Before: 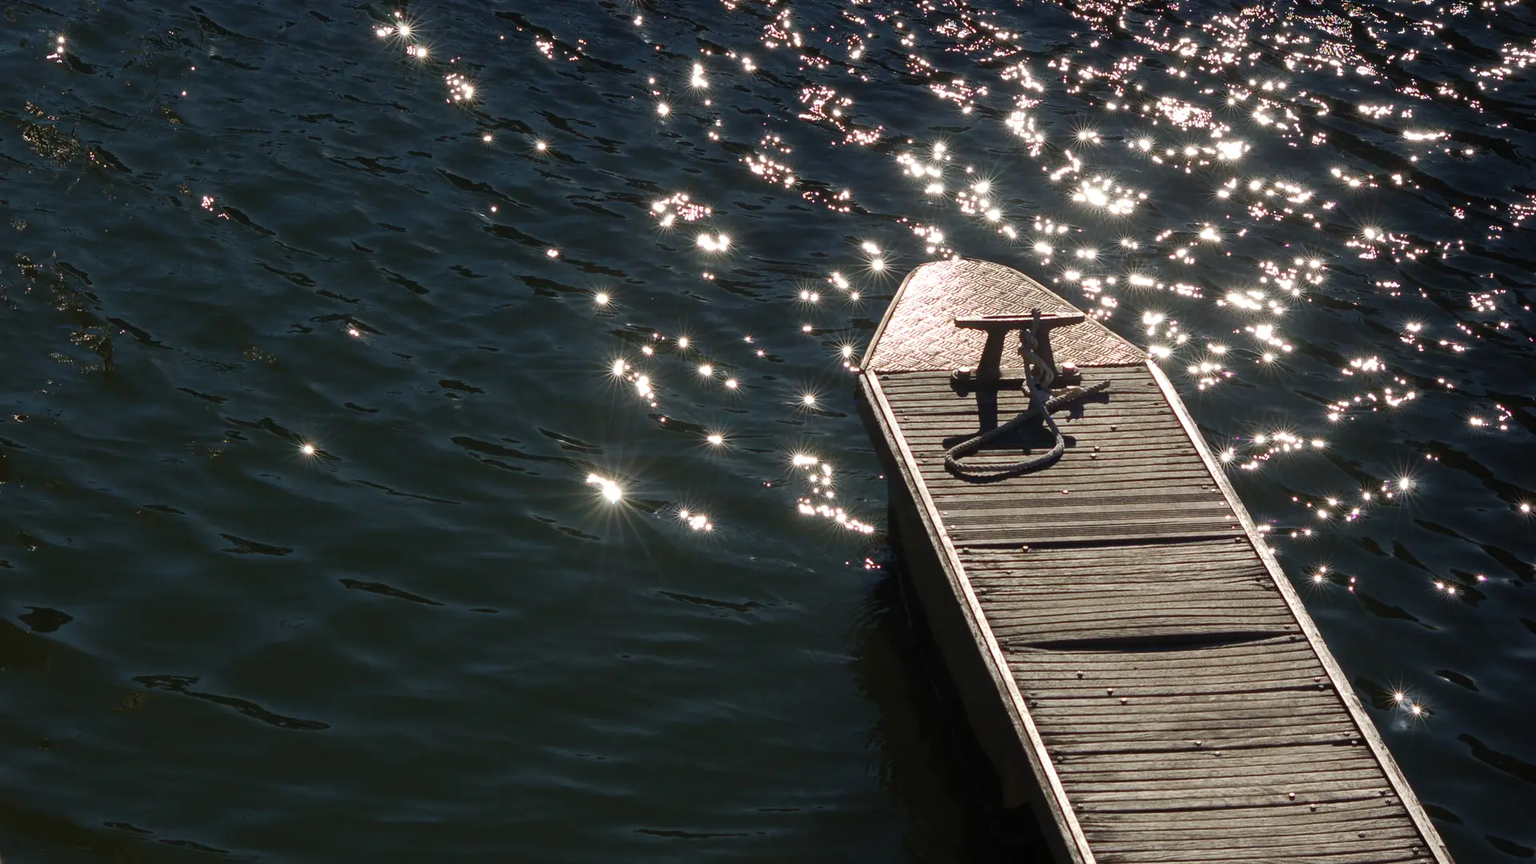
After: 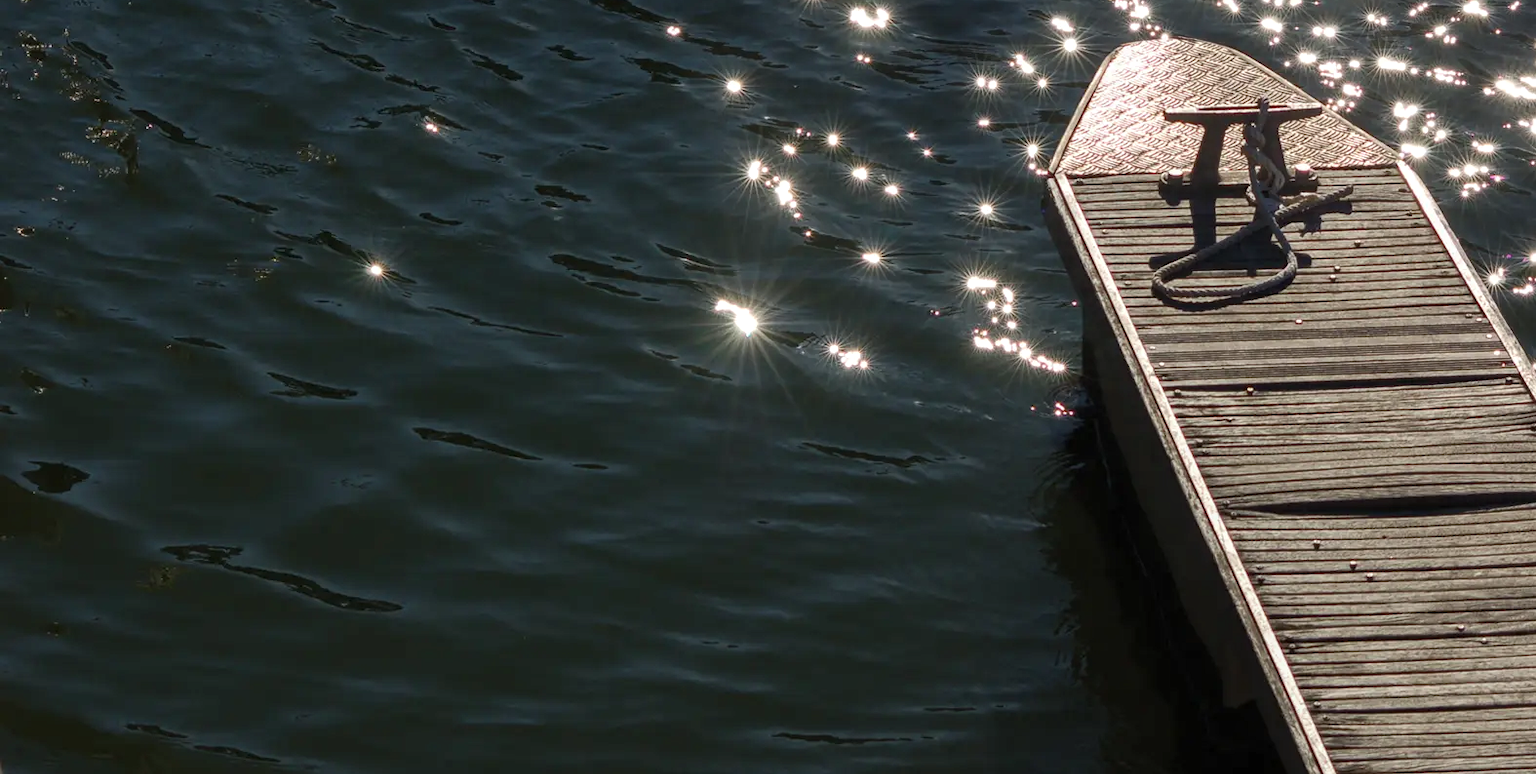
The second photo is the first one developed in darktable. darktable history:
crop: top 26.401%, right 17.952%
shadows and highlights: shadows 25.82, highlights -23.58, highlights color adjustment 89.74%
local contrast: on, module defaults
